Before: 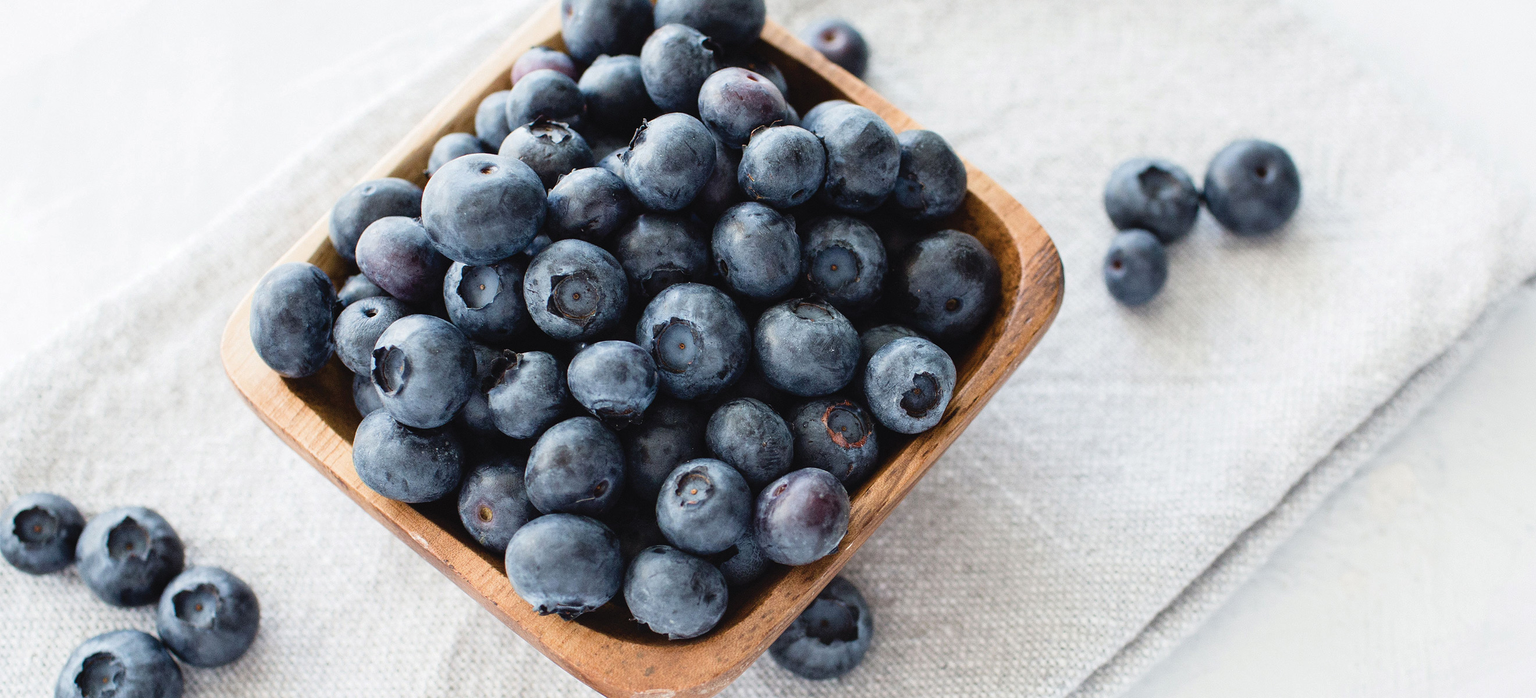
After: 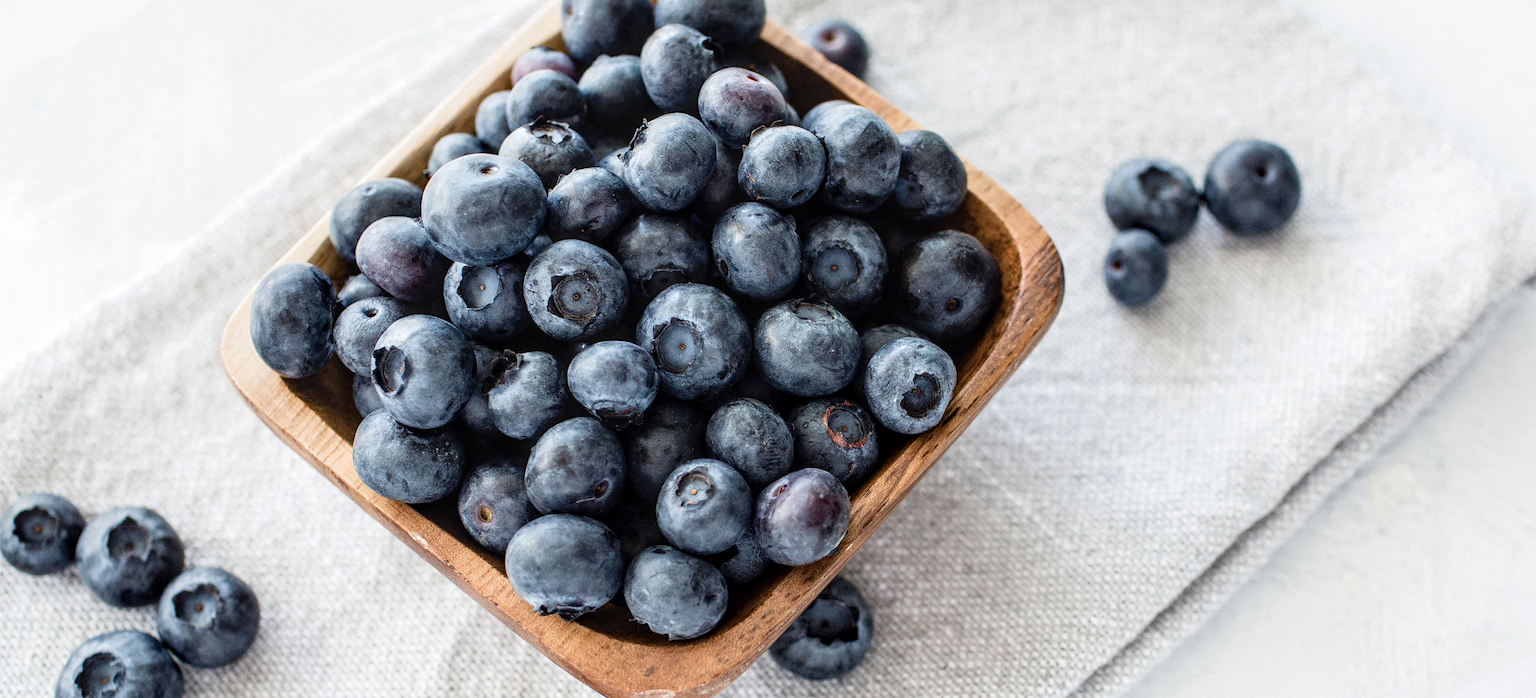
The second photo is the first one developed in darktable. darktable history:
local contrast: detail 139%
